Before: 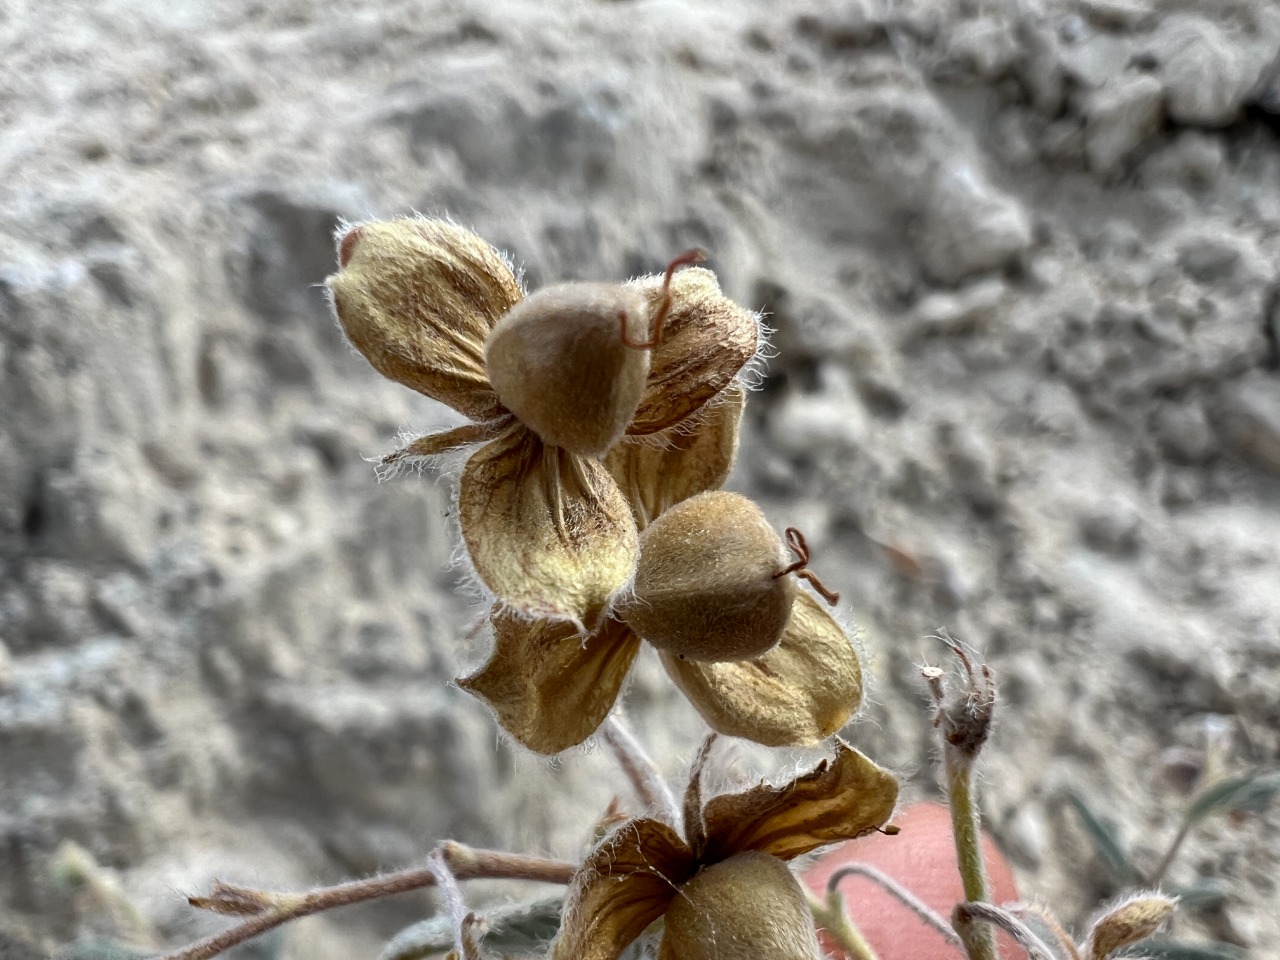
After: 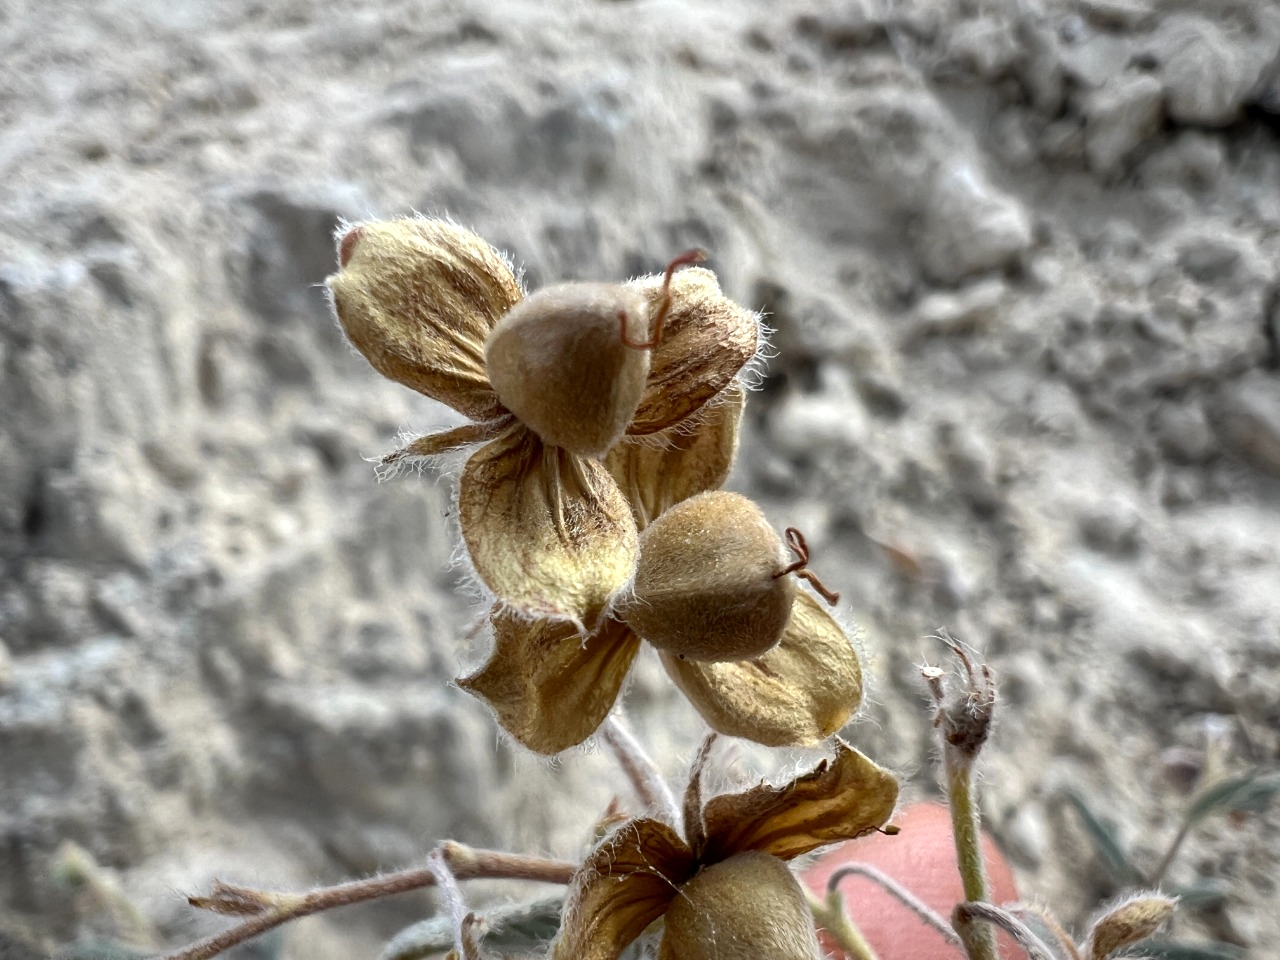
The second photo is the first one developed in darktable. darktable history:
vignetting: fall-off start 80.87%, fall-off radius 61.59%, brightness -0.384, saturation 0.007, center (0, 0.007), automatic ratio true, width/height ratio 1.418
exposure: exposure 0.2 EV, compensate highlight preservation false
